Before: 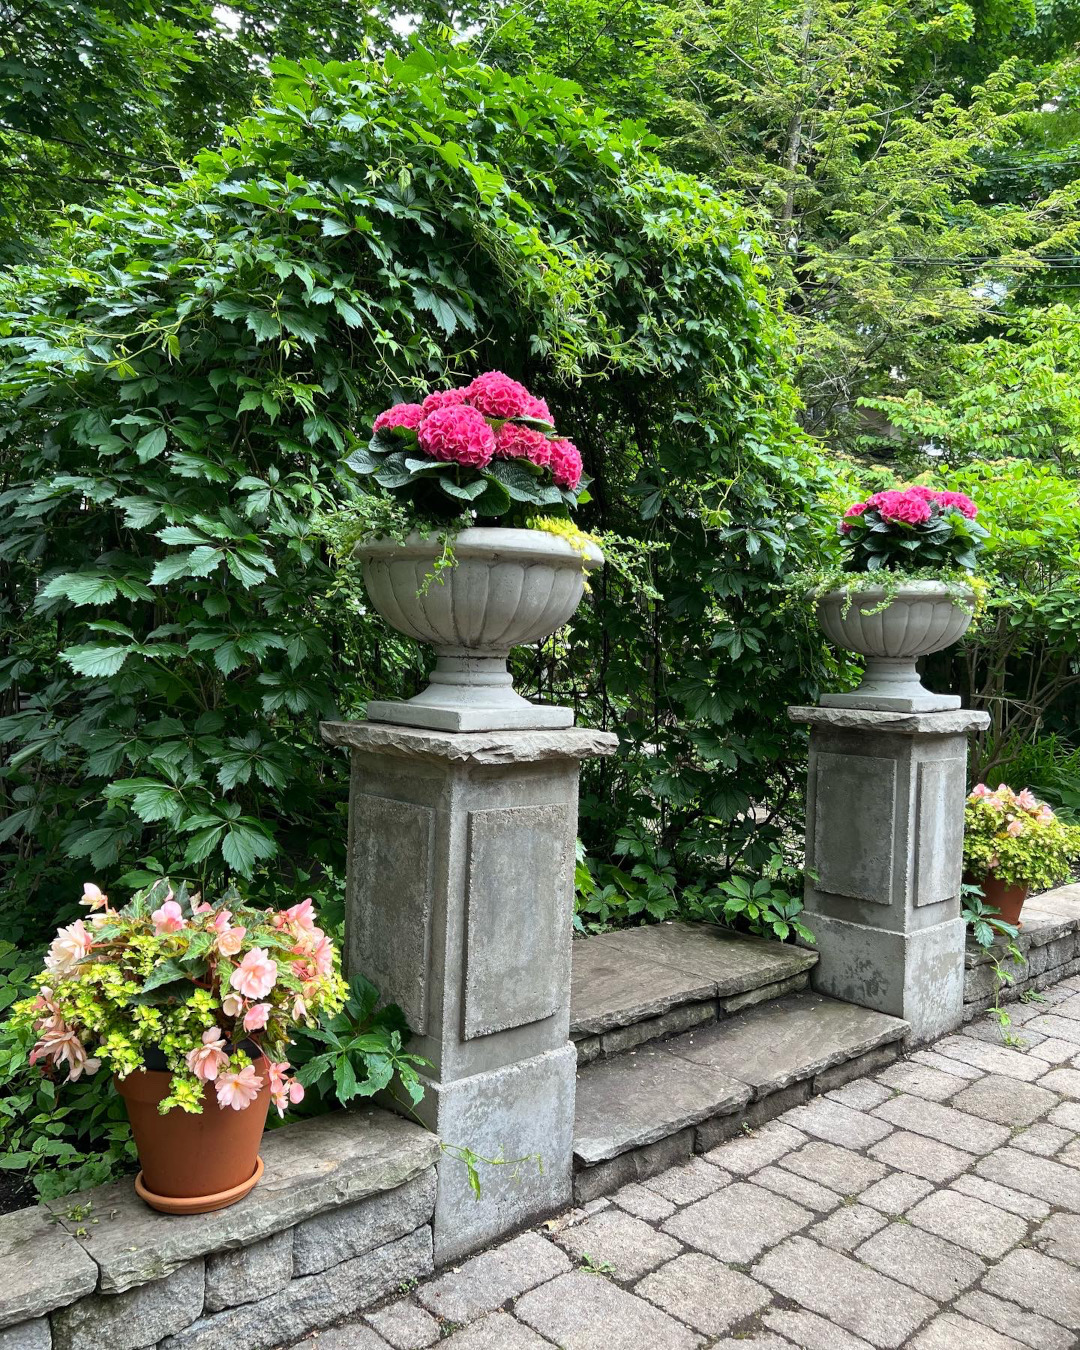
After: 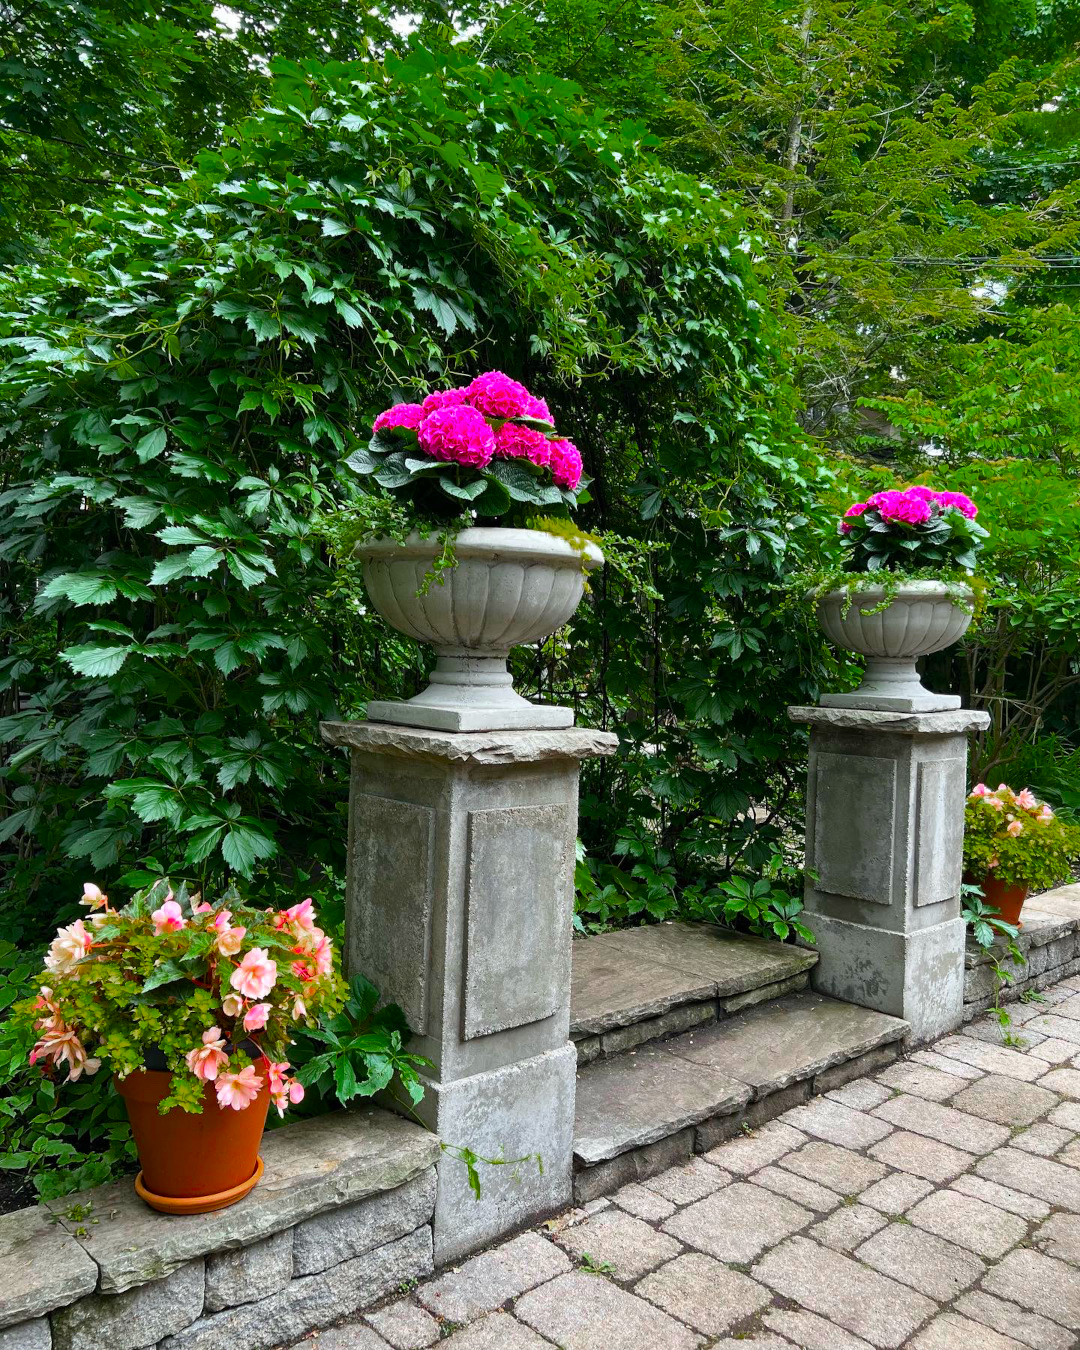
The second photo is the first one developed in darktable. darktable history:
color zones: curves: ch0 [(0, 0.48) (0.209, 0.398) (0.305, 0.332) (0.429, 0.493) (0.571, 0.5) (0.714, 0.5) (0.857, 0.5) (1, 0.48)]; ch1 [(0, 0.633) (0.143, 0.586) (0.286, 0.489) (0.429, 0.448) (0.571, 0.31) (0.714, 0.335) (0.857, 0.492) (1, 0.633)]; ch2 [(0, 0.448) (0.143, 0.498) (0.286, 0.5) (0.429, 0.5) (0.571, 0.5) (0.714, 0.5) (0.857, 0.5) (1, 0.448)]
color balance rgb: linear chroma grading › global chroma 15%, perceptual saturation grading › global saturation 30%
